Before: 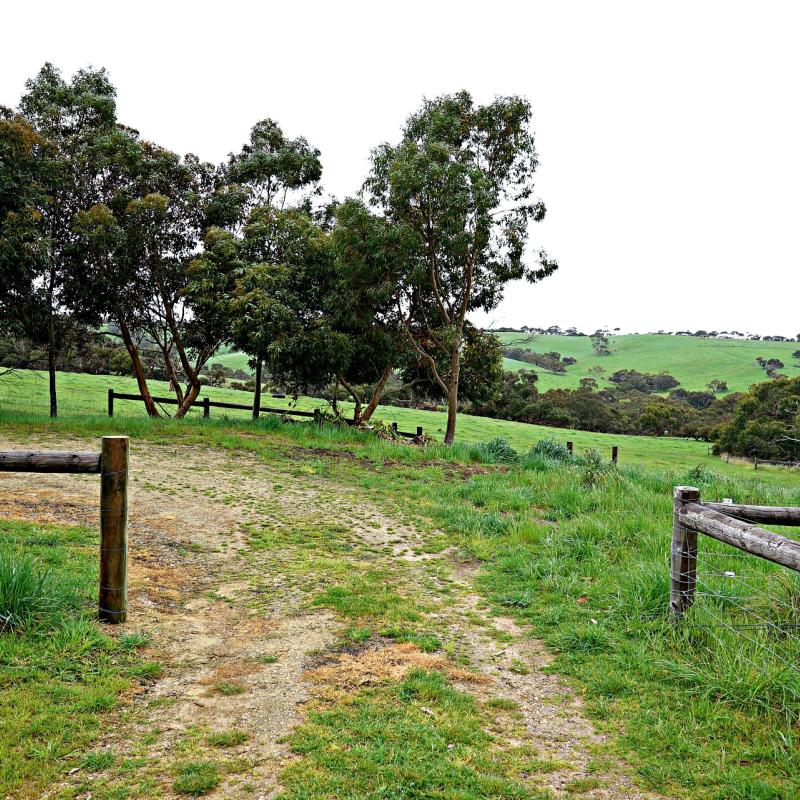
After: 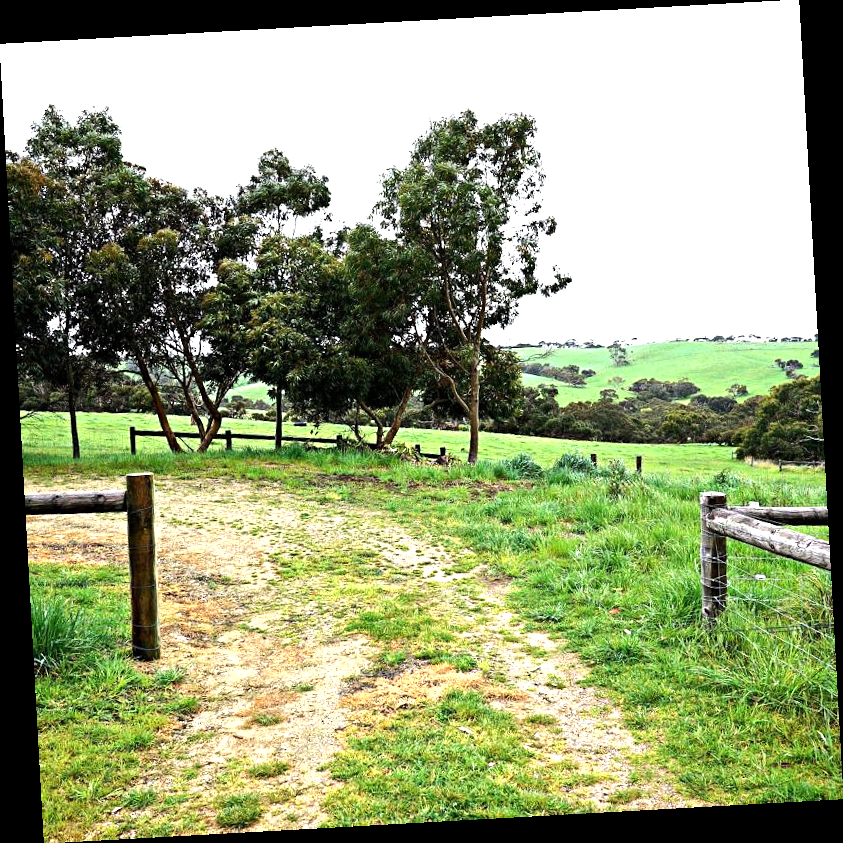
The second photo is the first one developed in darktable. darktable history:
rotate and perspective: rotation -3.18°, automatic cropping off
exposure: exposure 0.375 EV, compensate highlight preservation false
tone equalizer: -8 EV -0.75 EV, -7 EV -0.7 EV, -6 EV -0.6 EV, -5 EV -0.4 EV, -3 EV 0.4 EV, -2 EV 0.6 EV, -1 EV 0.7 EV, +0 EV 0.75 EV, edges refinement/feathering 500, mask exposure compensation -1.57 EV, preserve details no
